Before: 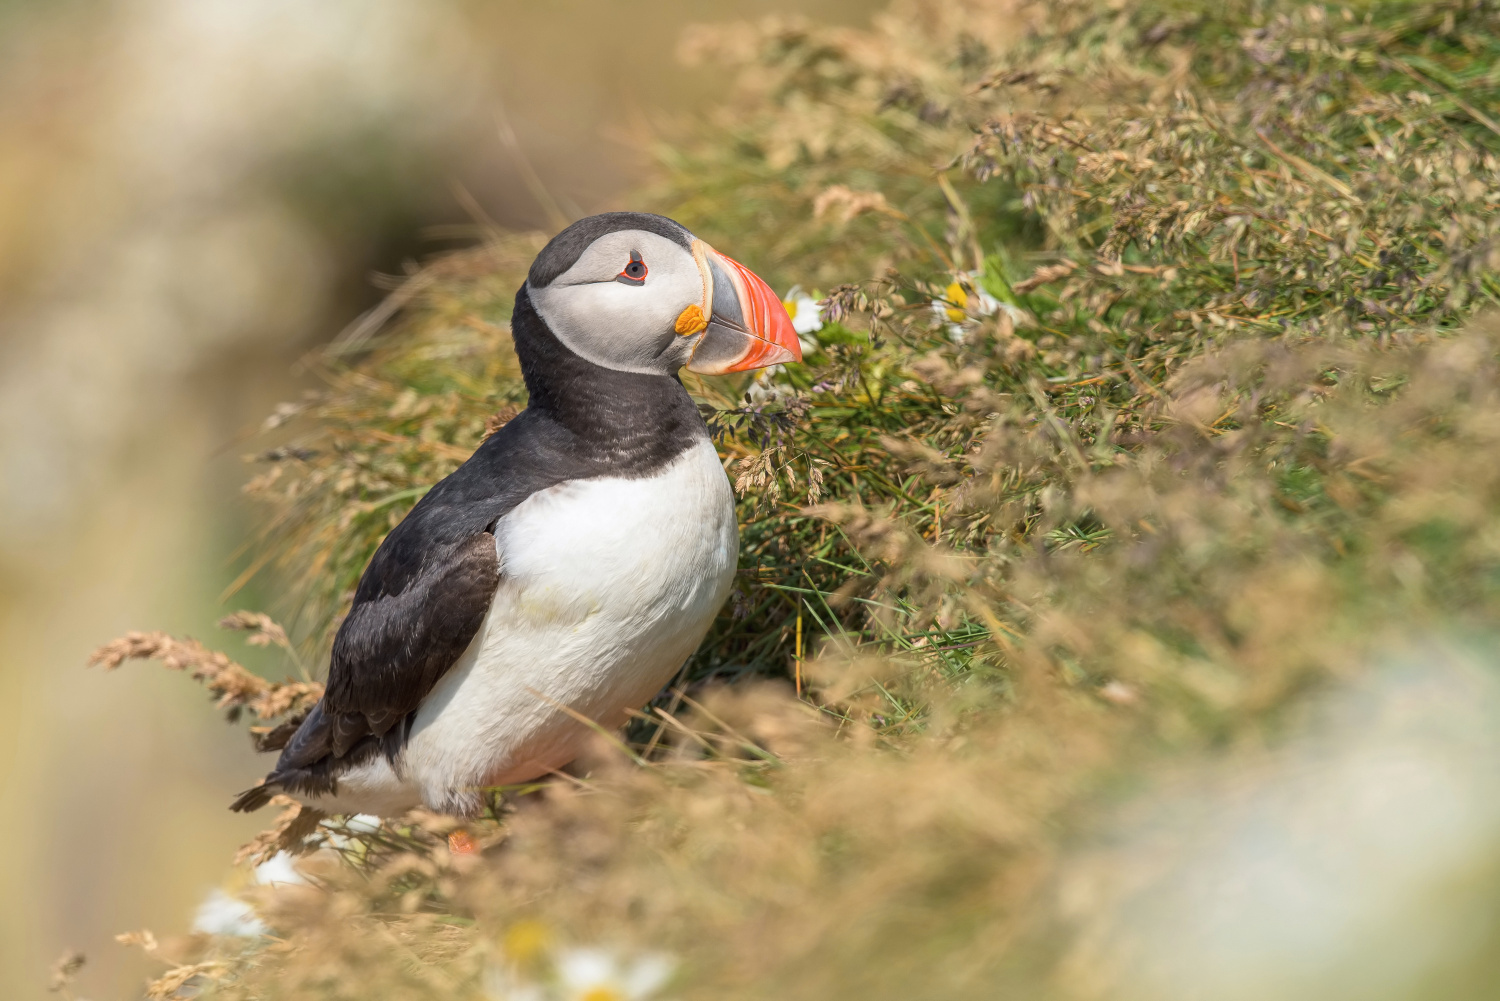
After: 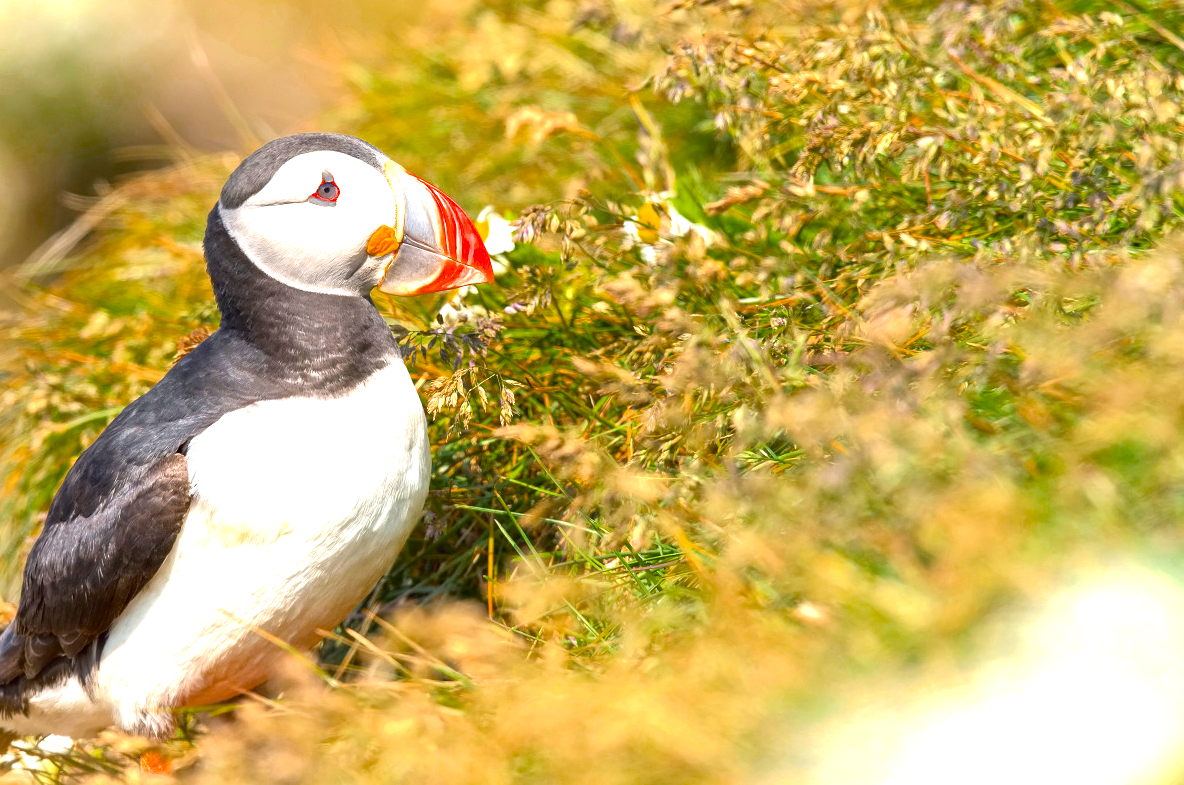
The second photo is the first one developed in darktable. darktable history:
color zones: curves: ch0 [(0, 0.444) (0.143, 0.442) (0.286, 0.441) (0.429, 0.441) (0.571, 0.441) (0.714, 0.441) (0.857, 0.442) (1, 0.444)]
crop and rotate: left 20.578%, top 7.911%, right 0.479%, bottom 13.586%
color balance rgb: global offset › hue 171.53°, perceptual saturation grading › global saturation 29.753%, saturation formula JzAzBz (2021)
shadows and highlights: shadows -31.42, highlights 29.74
exposure: black level correction 0, exposure 1.45 EV, compensate highlight preservation false
